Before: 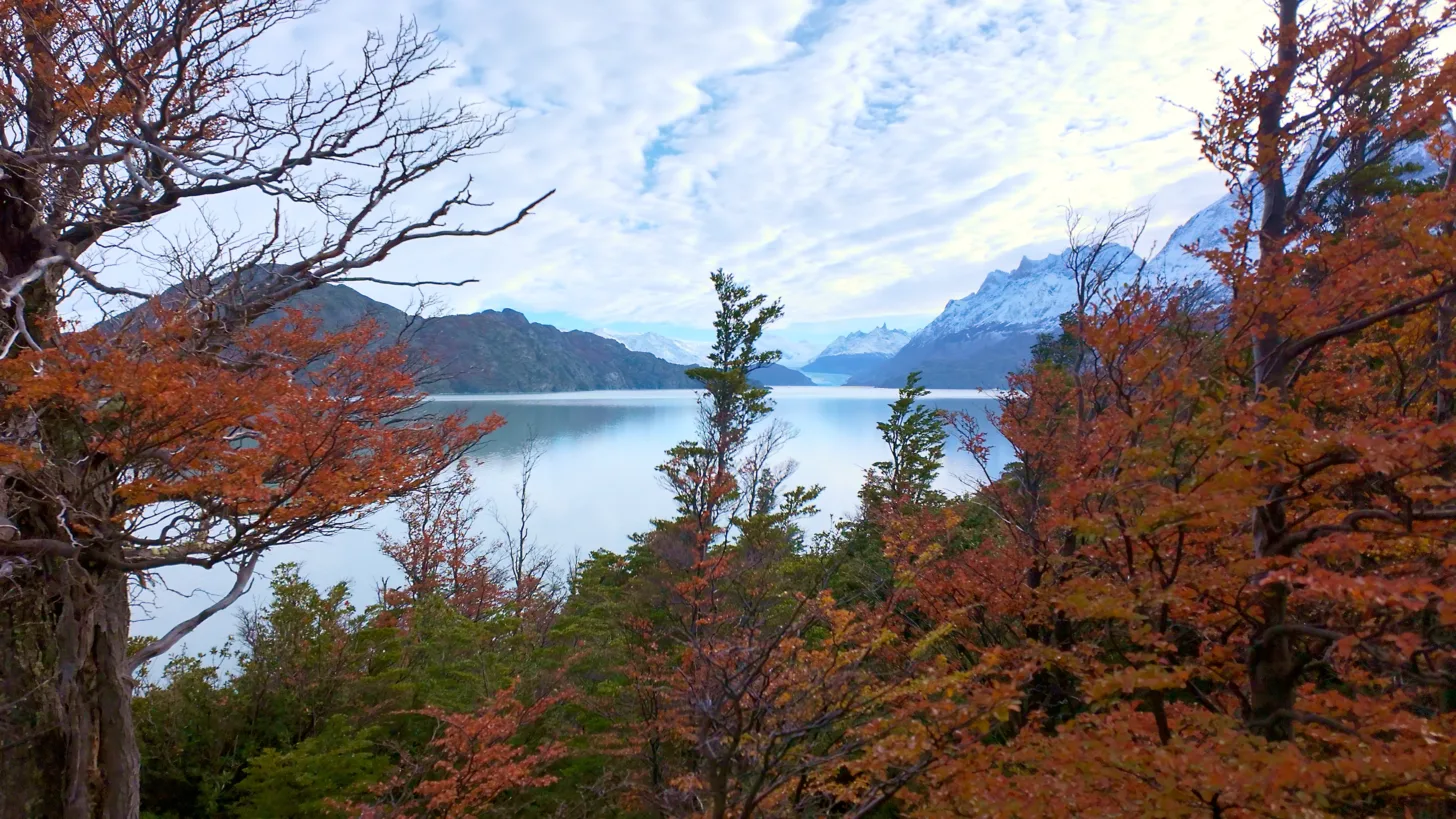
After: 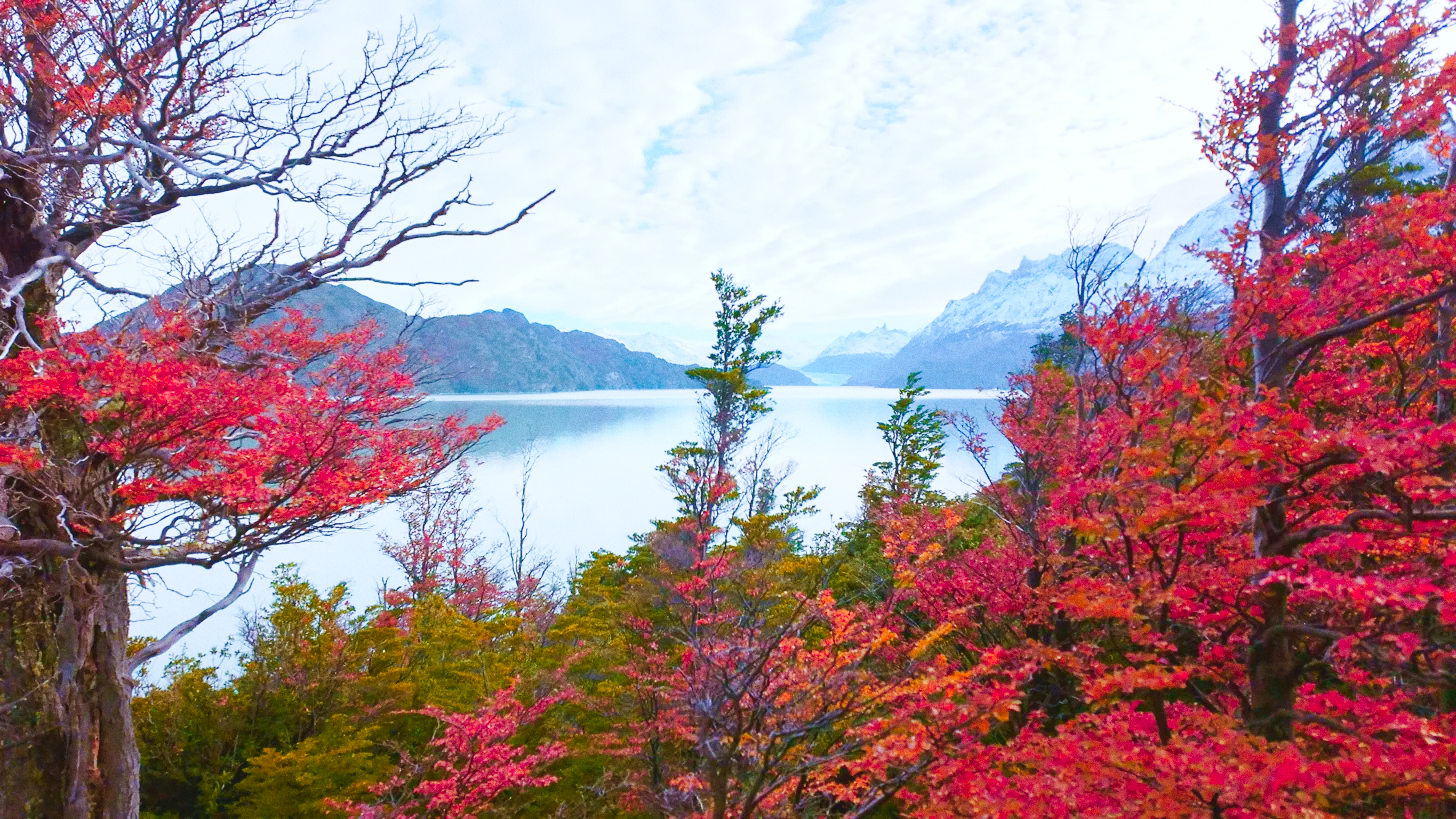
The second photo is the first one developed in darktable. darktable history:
color zones: curves: ch1 [(0.24, 0.634) (0.75, 0.5)]; ch2 [(0.253, 0.437) (0.745, 0.491)], mix 102.12%
grain: coarseness 0.09 ISO
base curve: curves: ch0 [(0, 0.007) (0.028, 0.063) (0.121, 0.311) (0.46, 0.743) (0.859, 0.957) (1, 1)], preserve colors none
white balance: red 0.924, blue 1.095
velvia: on, module defaults
